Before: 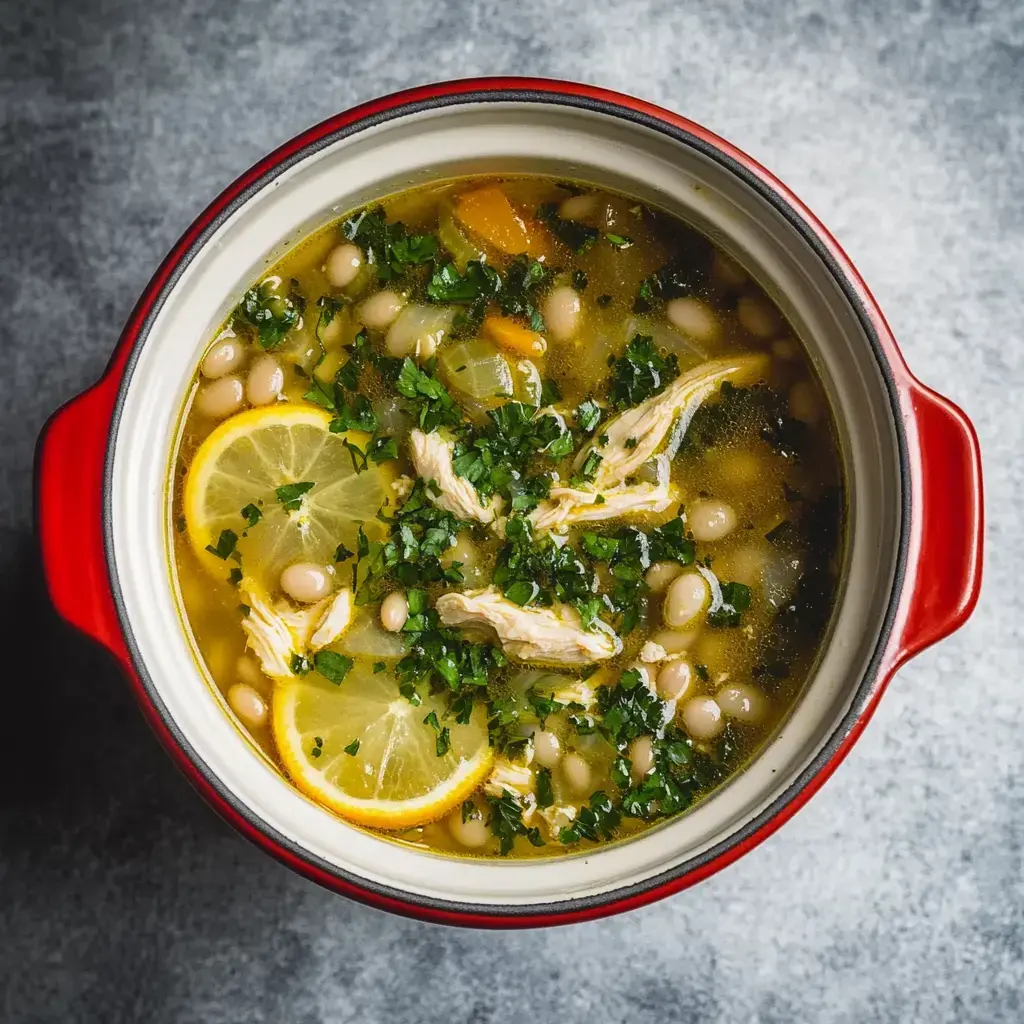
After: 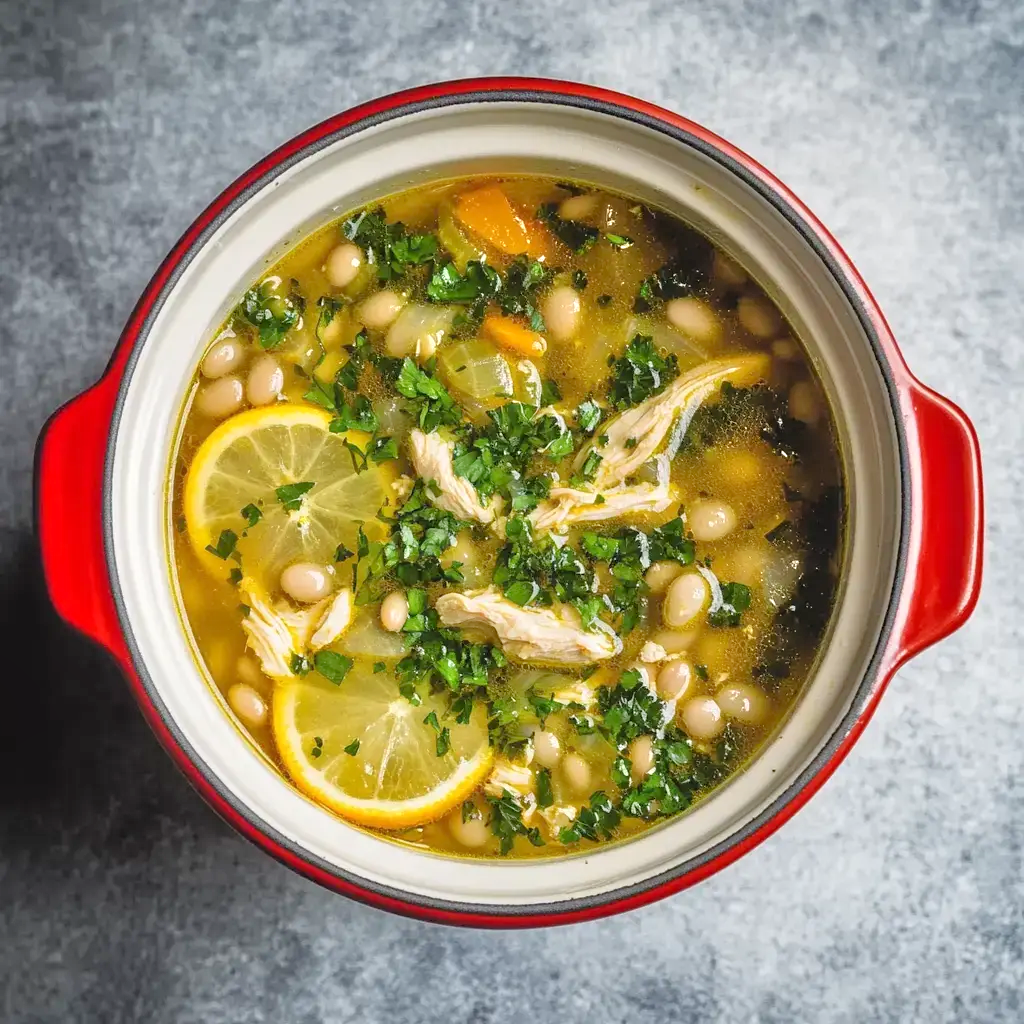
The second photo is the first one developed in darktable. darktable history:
tone equalizer: -7 EV 0.145 EV, -6 EV 0.636 EV, -5 EV 1.12 EV, -4 EV 1.3 EV, -3 EV 1.14 EV, -2 EV 0.6 EV, -1 EV 0.152 EV, mask exposure compensation -0.497 EV
